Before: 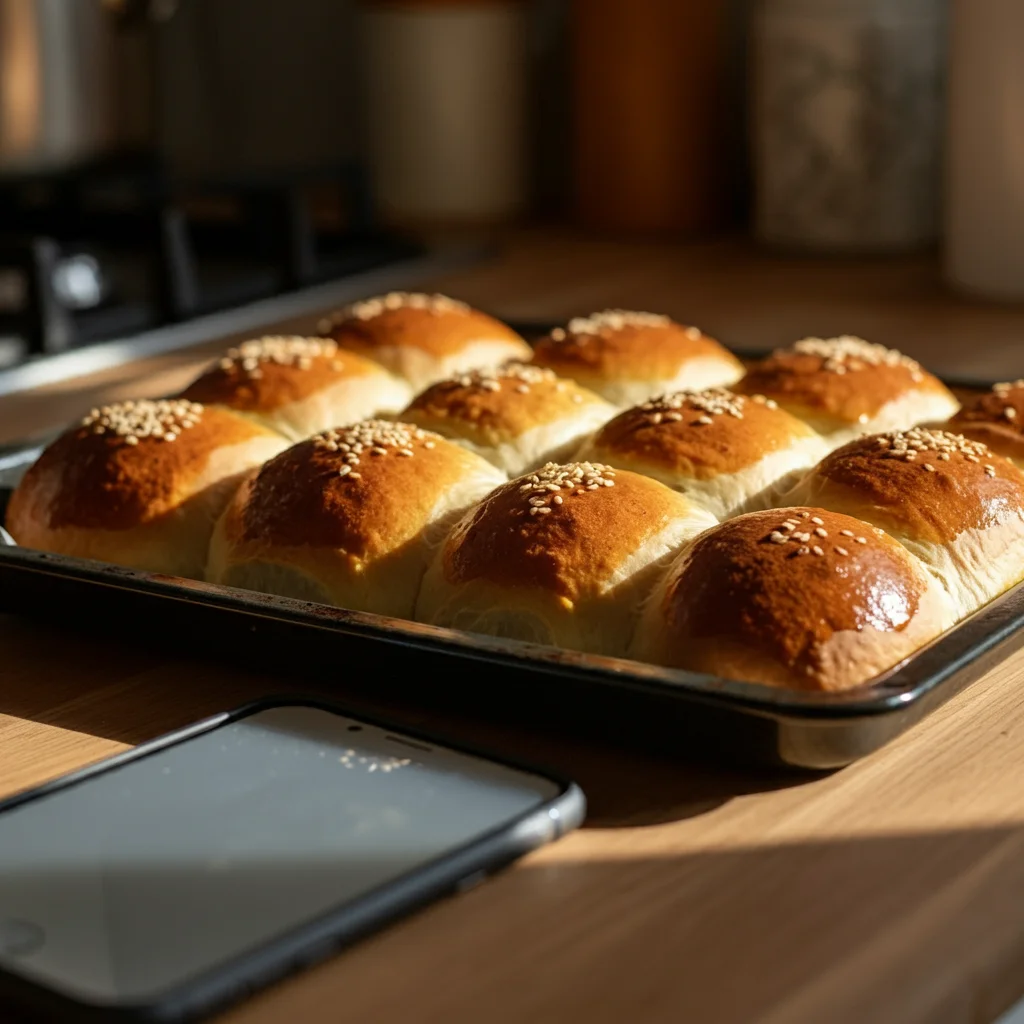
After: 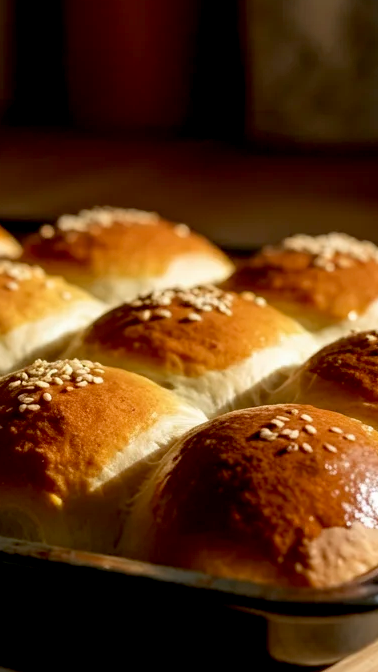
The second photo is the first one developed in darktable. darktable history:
crop and rotate: left 49.936%, top 10.094%, right 13.136%, bottom 24.256%
exposure: black level correction 0.011, compensate highlight preservation false
